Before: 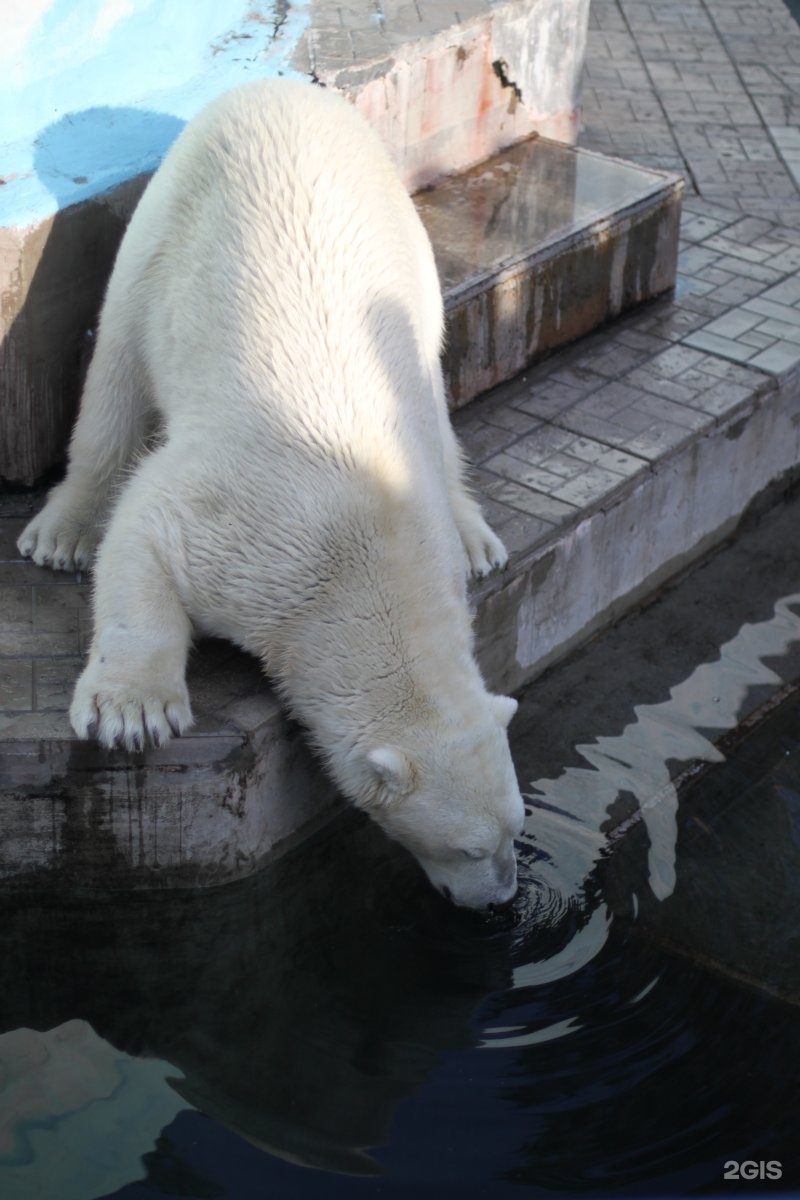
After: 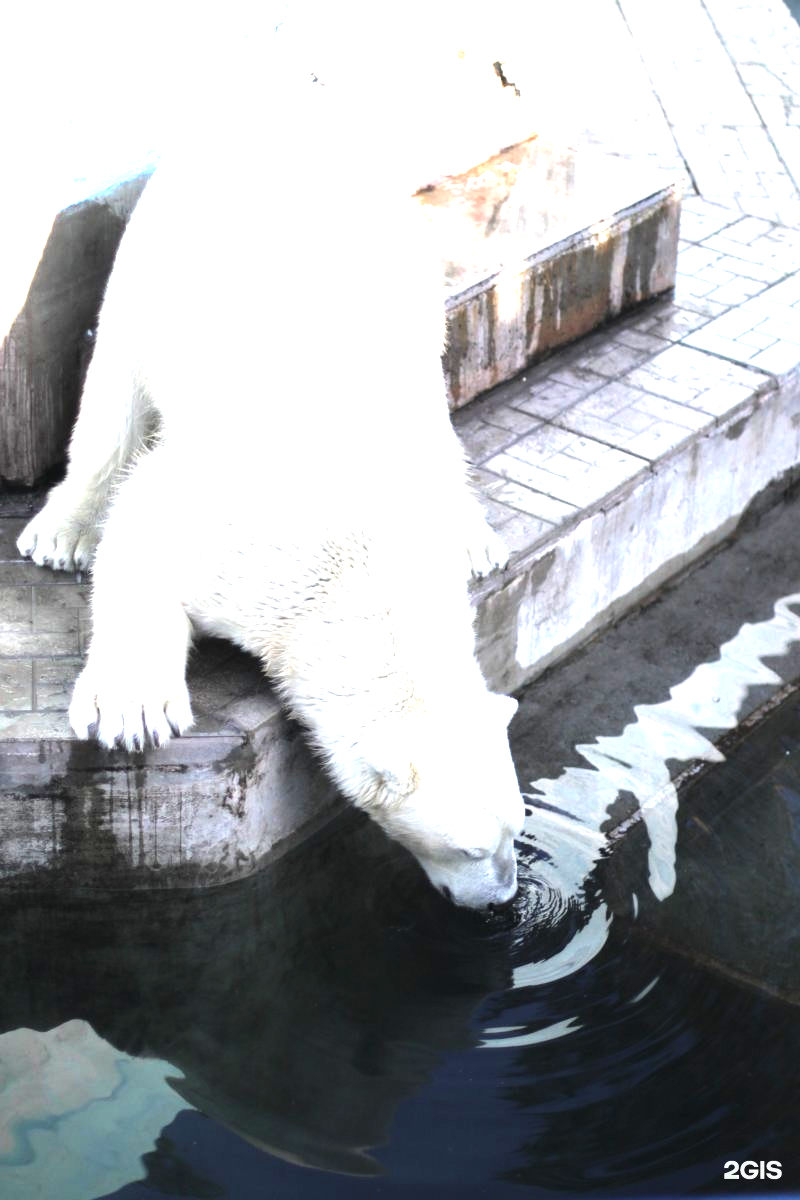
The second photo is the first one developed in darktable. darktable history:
exposure: black level correction 0, exposure 1.884 EV, compensate highlight preservation false
tone equalizer: -8 EV -0.761 EV, -7 EV -0.673 EV, -6 EV -0.563 EV, -5 EV -0.364 EV, -3 EV 0.401 EV, -2 EV 0.6 EV, -1 EV 0.685 EV, +0 EV 0.749 EV, edges refinement/feathering 500, mask exposure compensation -1.57 EV, preserve details guided filter
